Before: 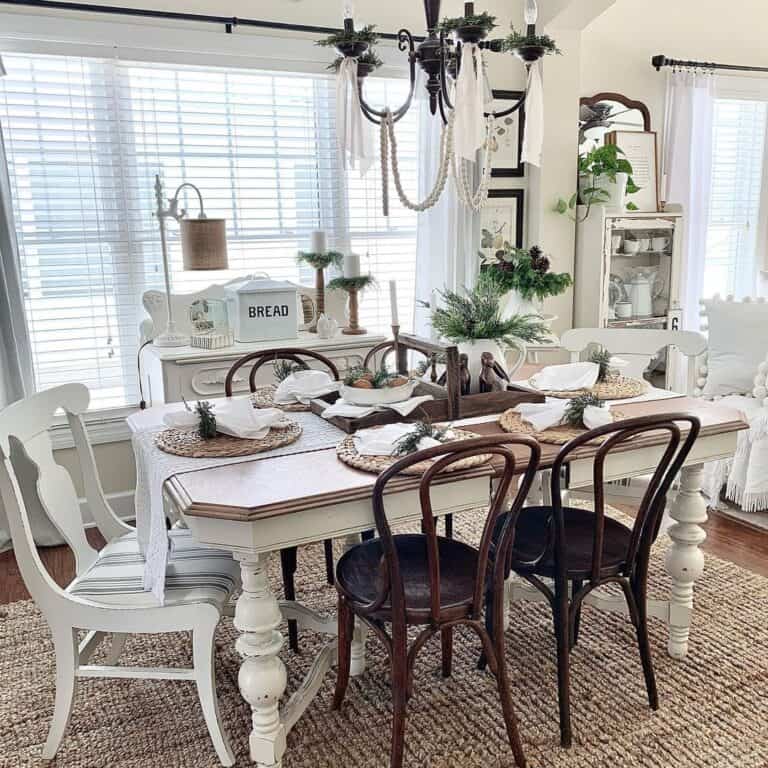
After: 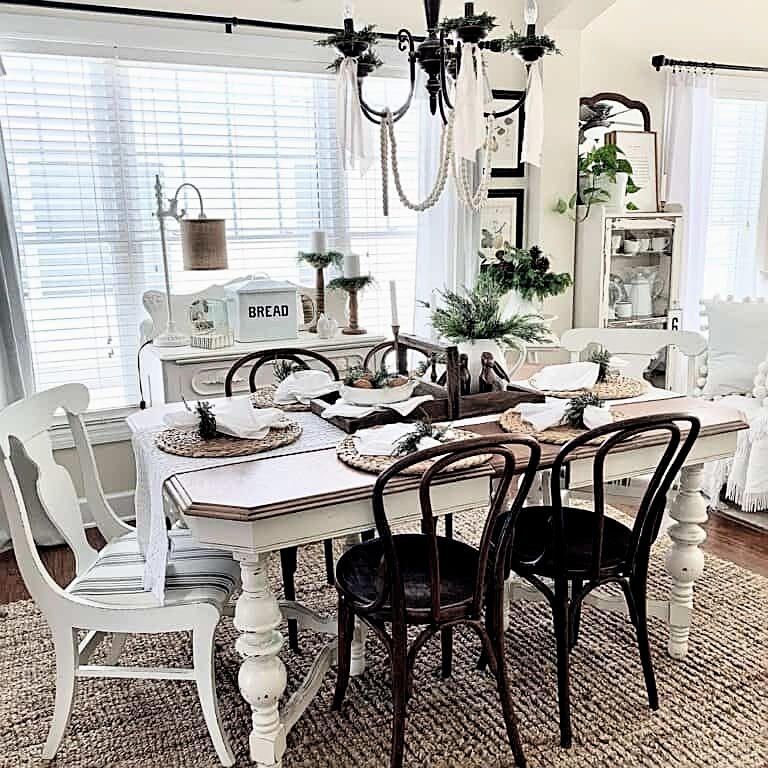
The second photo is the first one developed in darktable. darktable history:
sharpen: on, module defaults
filmic rgb: middle gray luminance 8.72%, black relative exposure -6.35 EV, white relative exposure 2.71 EV, target black luminance 0%, hardness 4.79, latitude 73.7%, contrast 1.335, shadows ↔ highlights balance 9.57%, iterations of high-quality reconstruction 0
